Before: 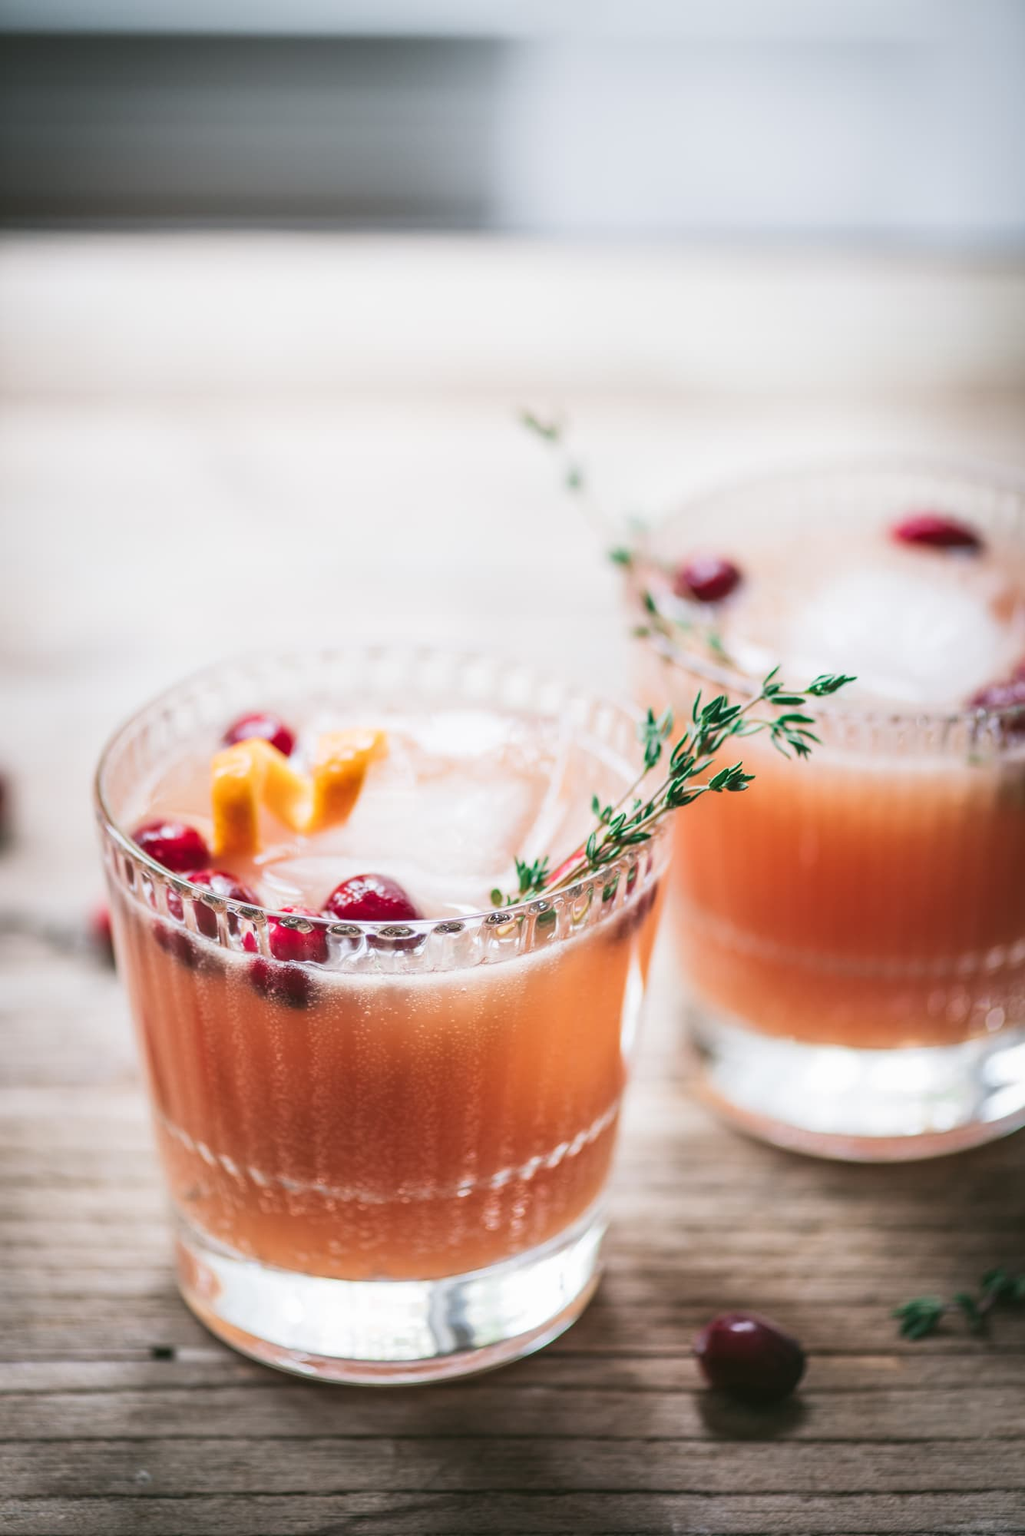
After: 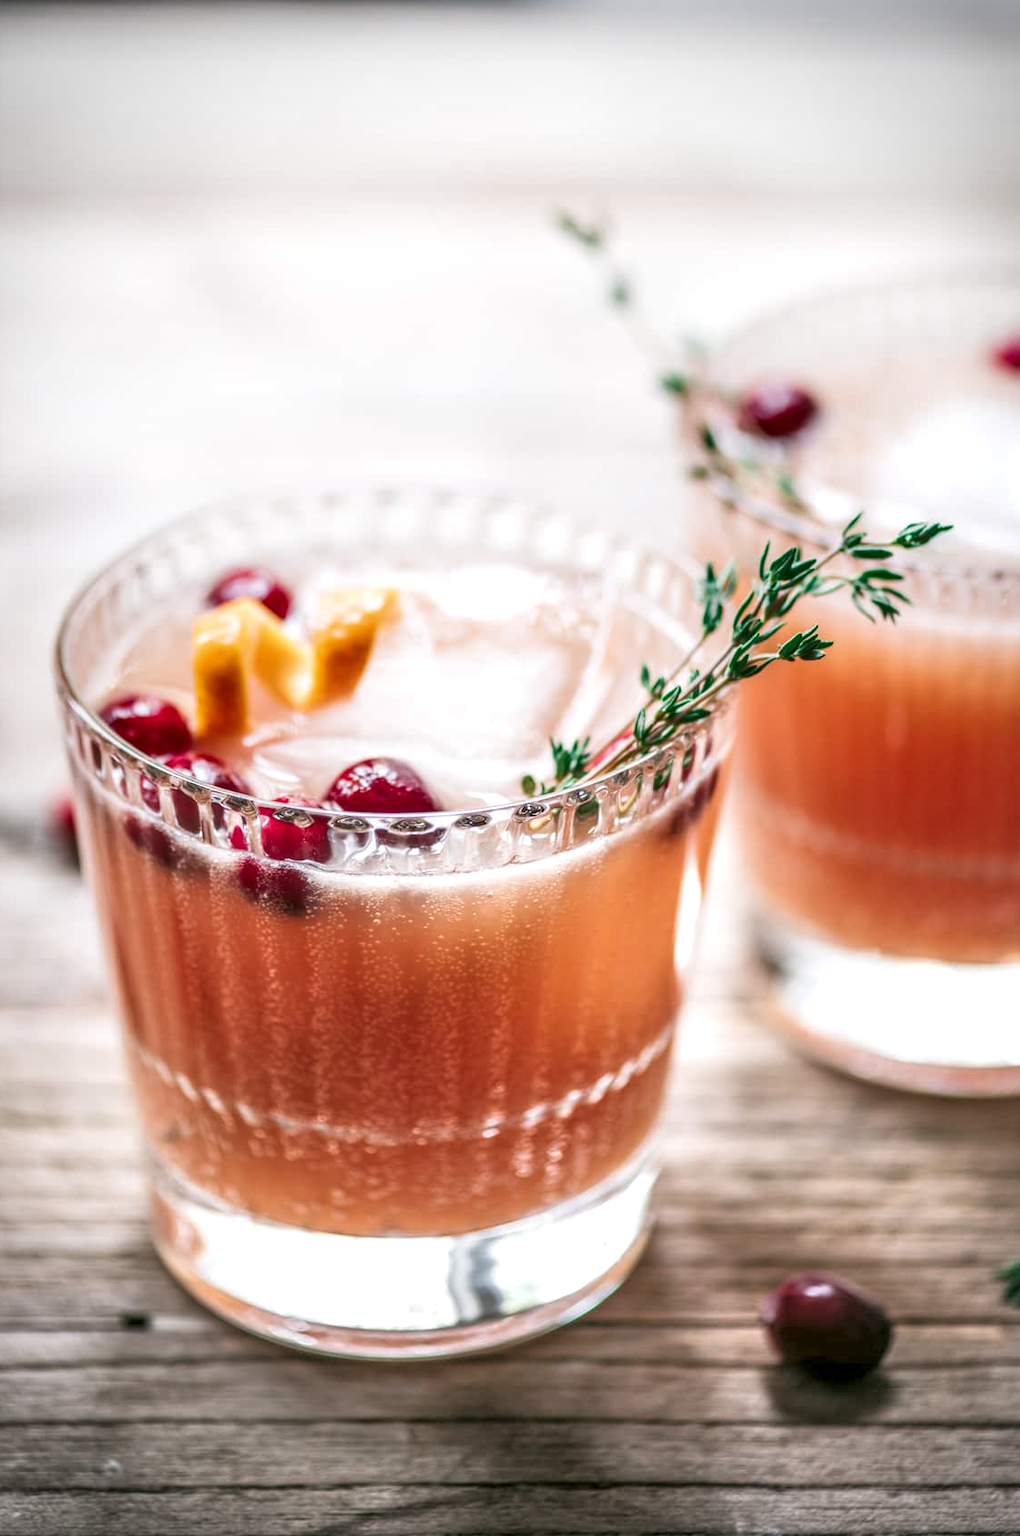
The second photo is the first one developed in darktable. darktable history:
tone equalizer: -7 EV 0.162 EV, -6 EV 0.563 EV, -5 EV 1.17 EV, -4 EV 1.32 EV, -3 EV 1.17 EV, -2 EV 0.6 EV, -1 EV 0.15 EV
crop and rotate: left 4.701%, top 15.03%, right 10.693%
vignetting: on, module defaults
local contrast: detail 160%
